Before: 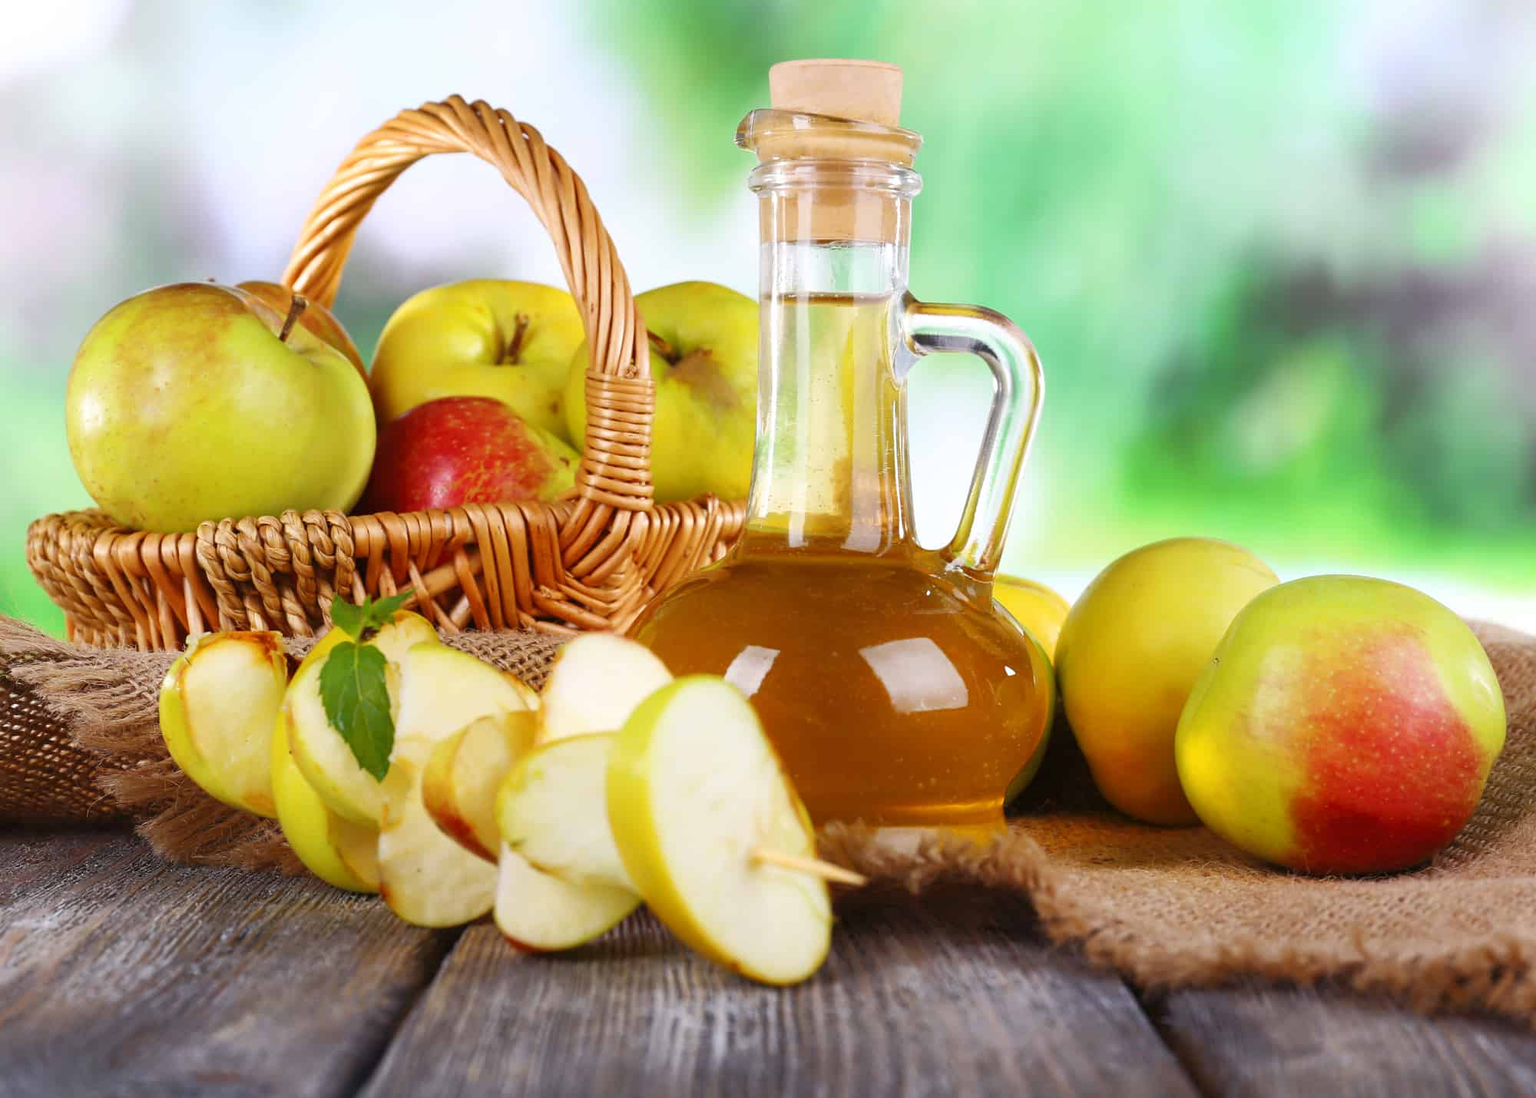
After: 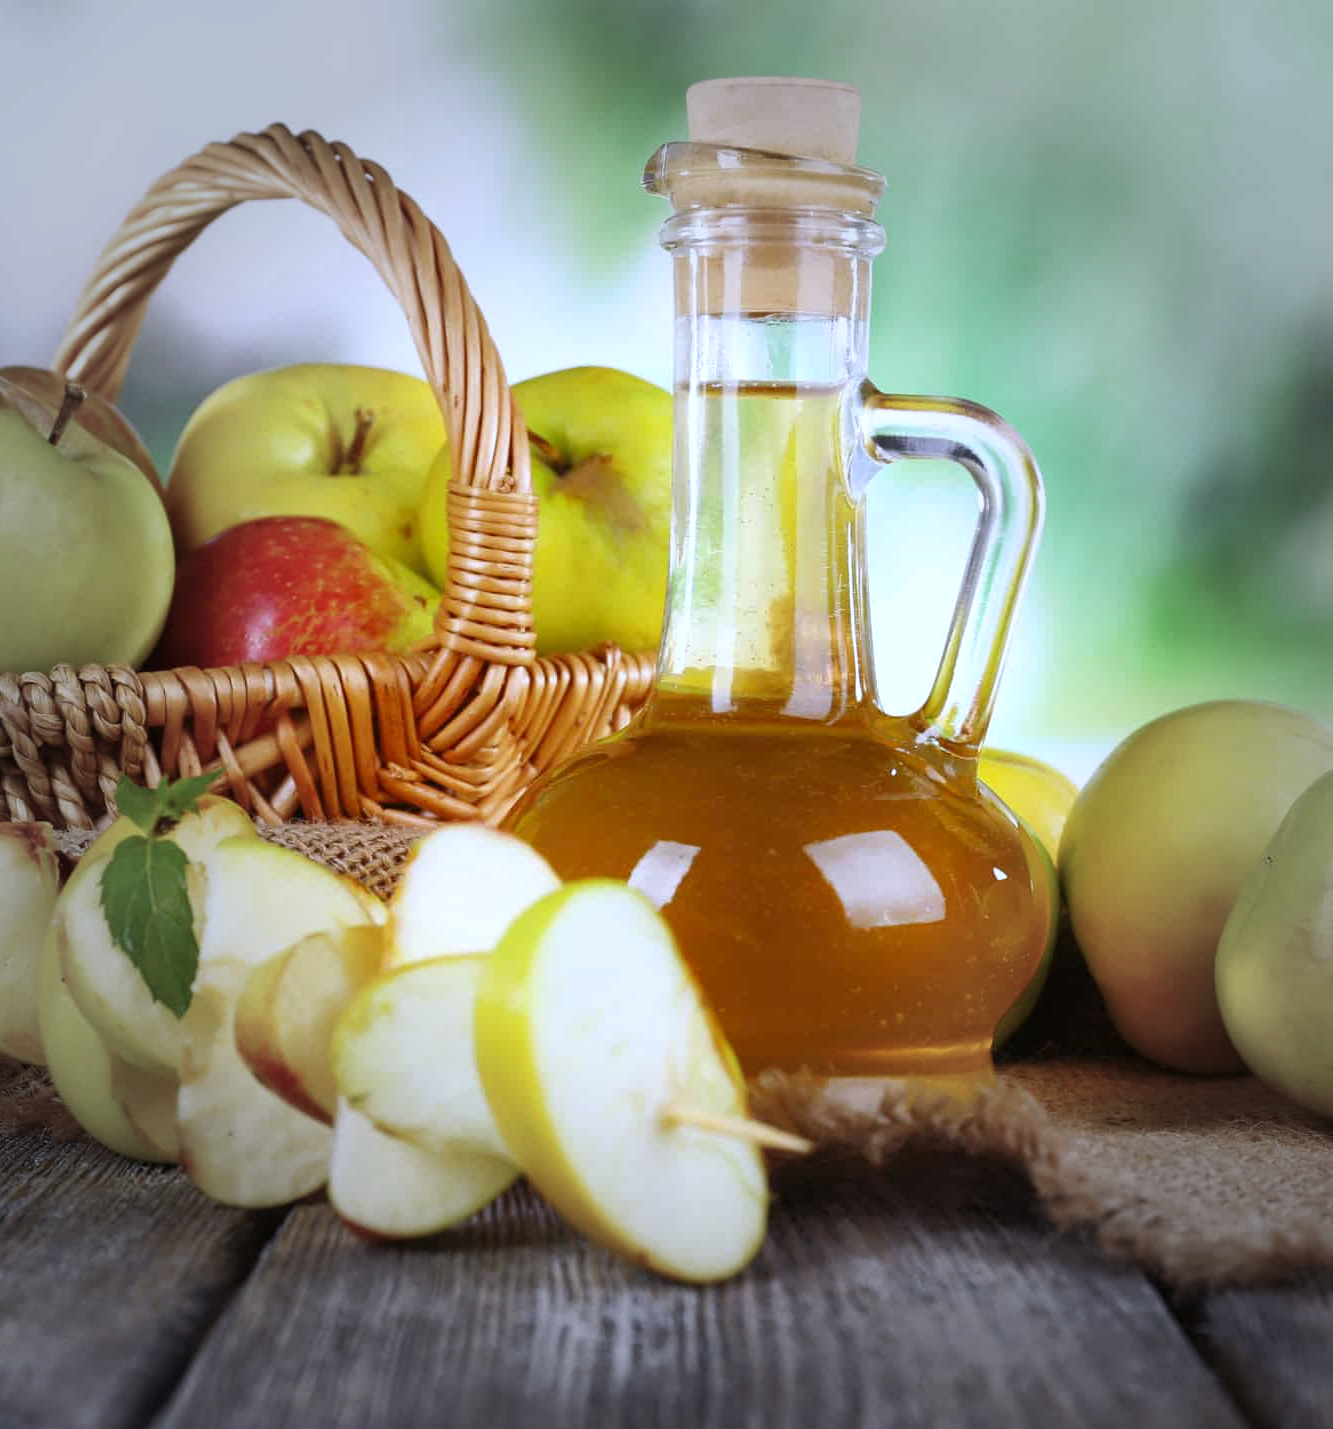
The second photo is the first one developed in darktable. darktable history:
crop and rotate: left 15.754%, right 17.579%
white balance: red 0.948, green 1.02, blue 1.176
vignetting: fall-off start 48.41%, automatic ratio true, width/height ratio 1.29, unbound false
